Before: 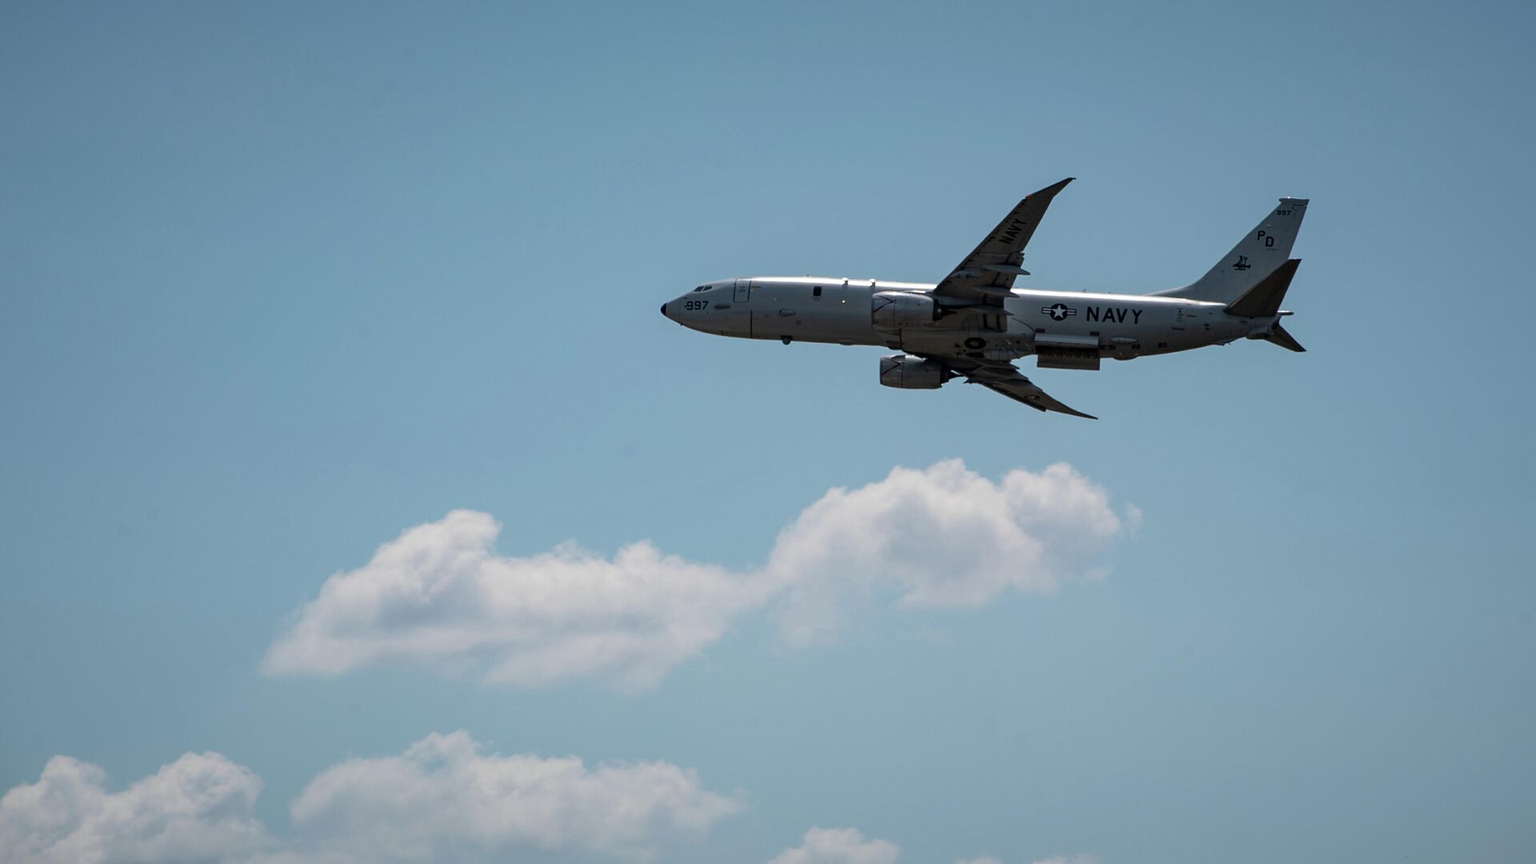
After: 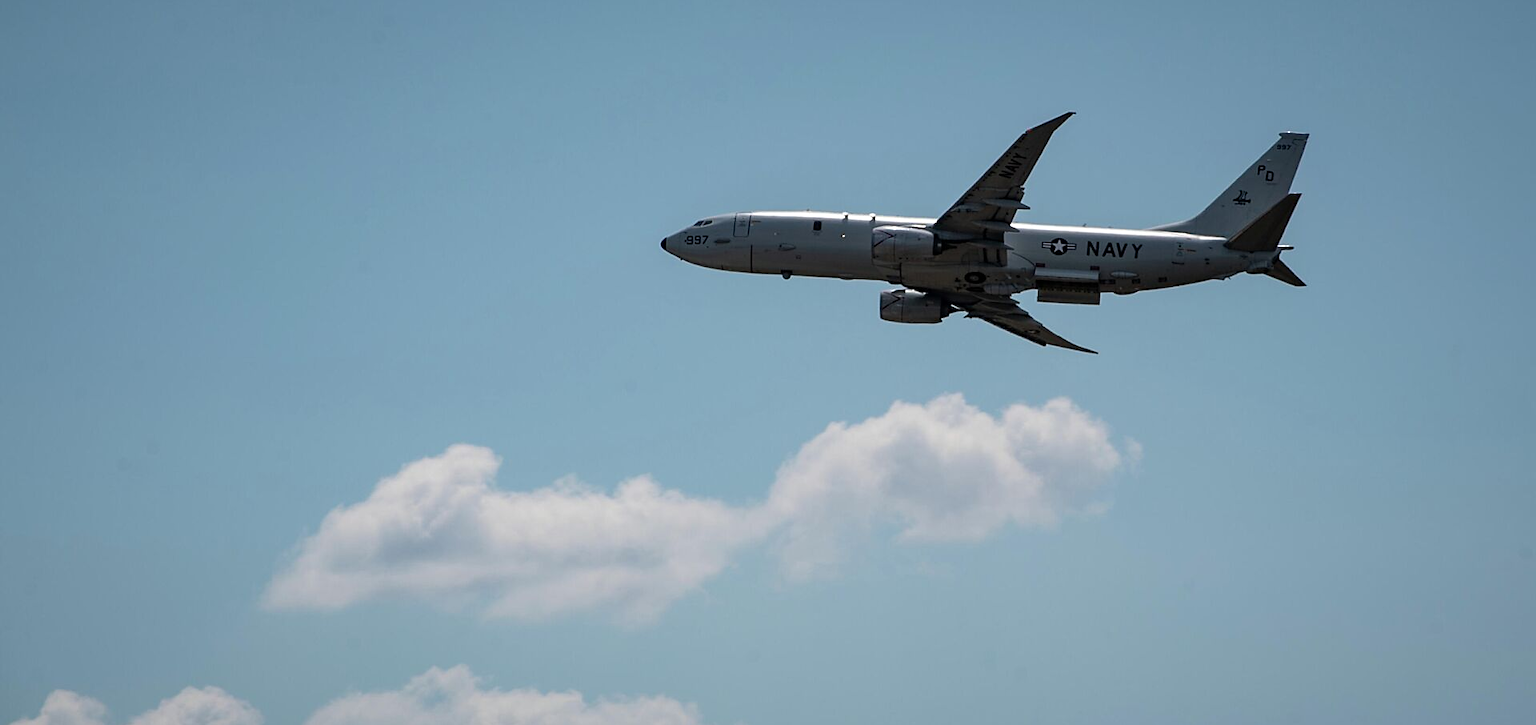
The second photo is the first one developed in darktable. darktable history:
crop: top 7.608%, bottom 8.318%
sharpen: radius 1.87, amount 0.393, threshold 1.709
